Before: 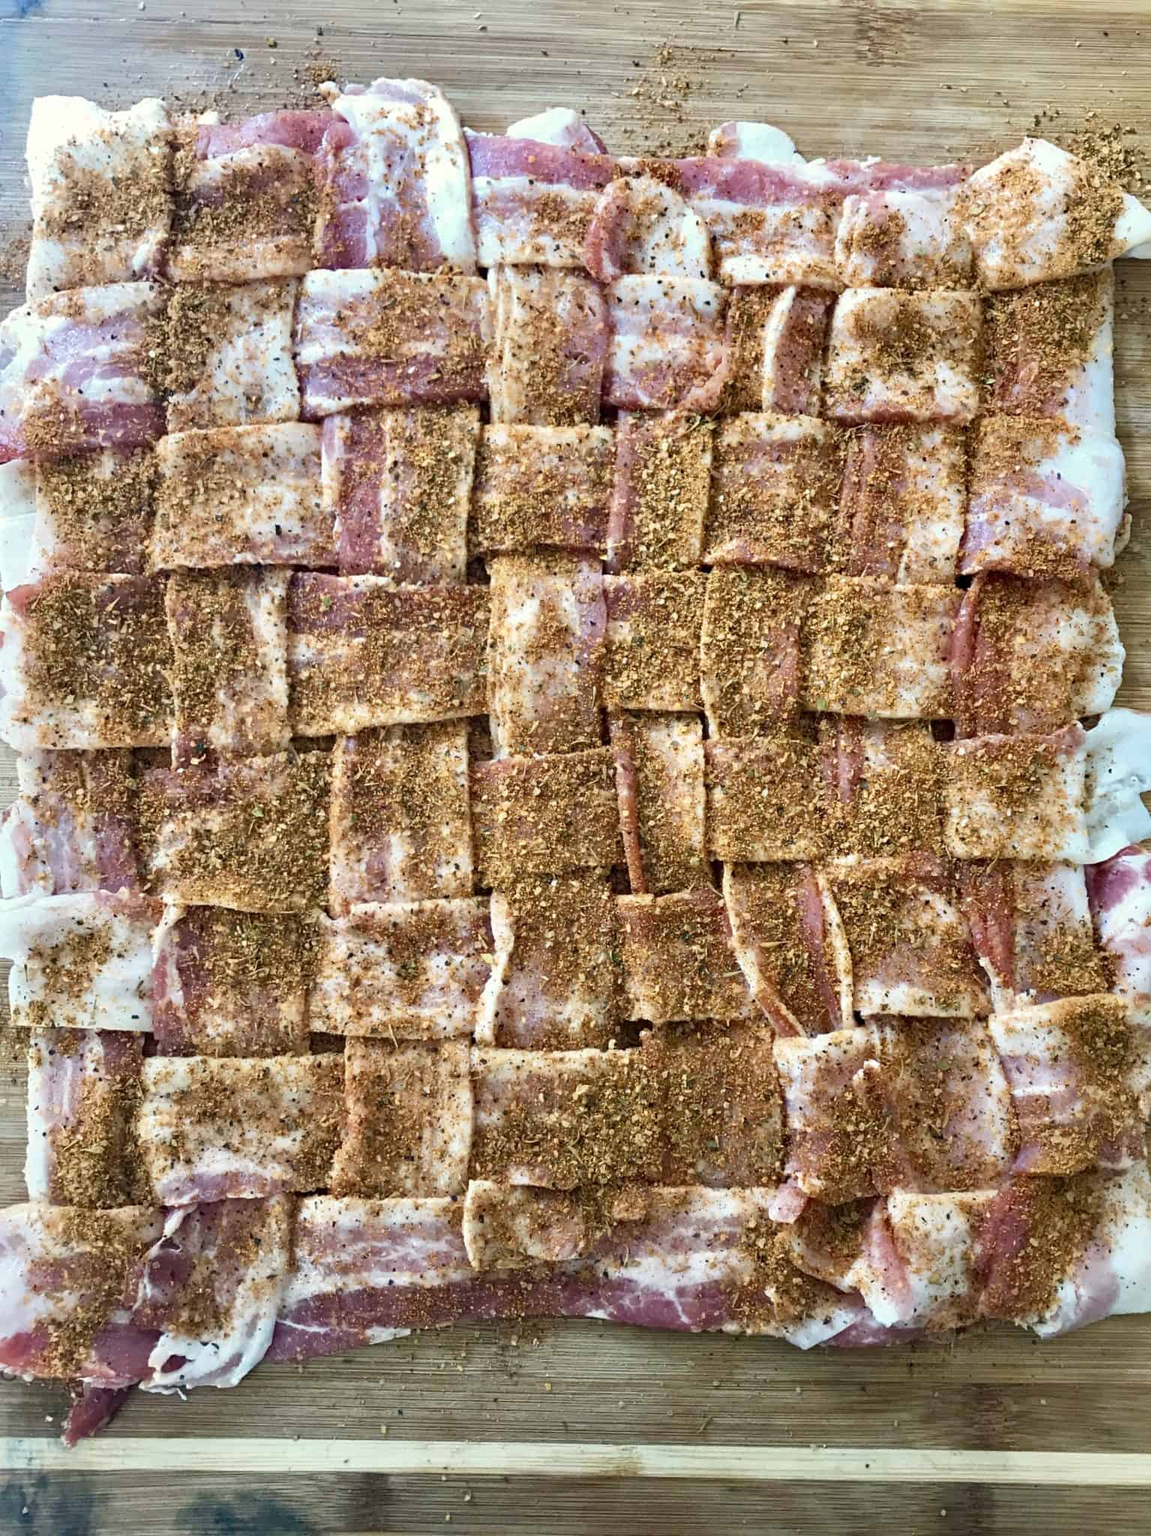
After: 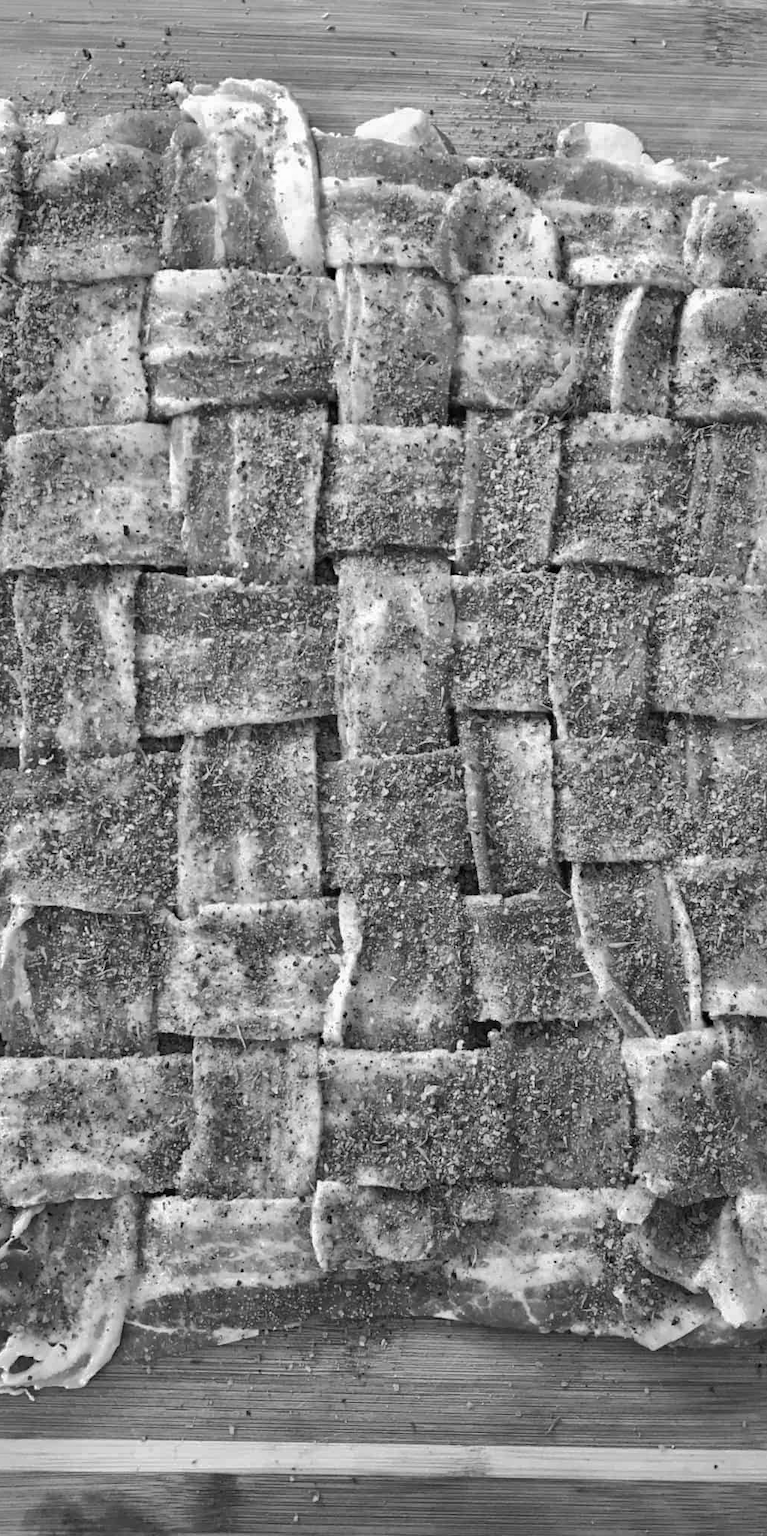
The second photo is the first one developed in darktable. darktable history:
crop and rotate: left 13.342%, right 19.991%
shadows and highlights: shadows 40, highlights -60
monochrome: on, module defaults
